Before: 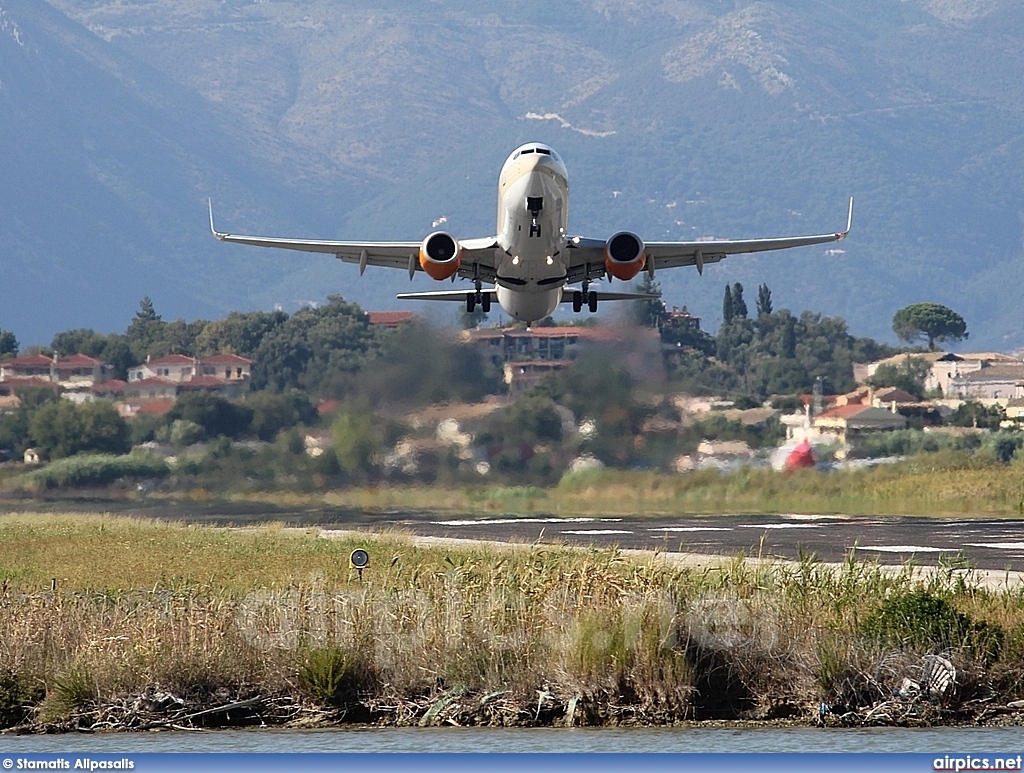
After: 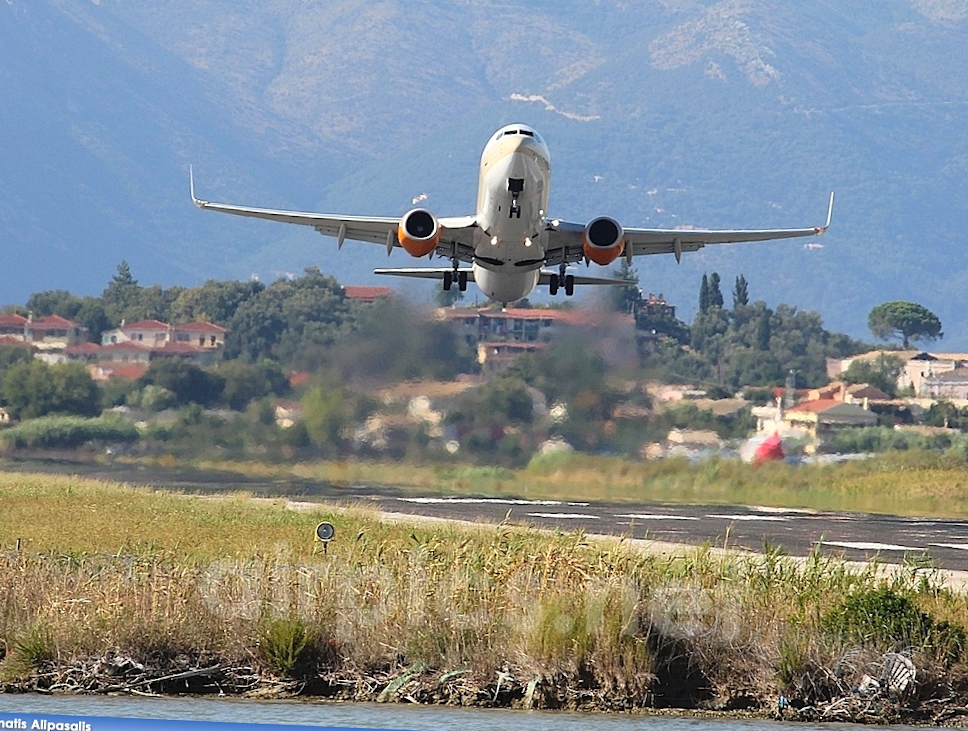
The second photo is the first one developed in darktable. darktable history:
contrast brightness saturation: brightness 0.092, saturation 0.193
crop and rotate: angle -2.5°
shadows and highlights: shadows 63.02, white point adjustment 0.359, highlights -34.59, compress 83.52%
